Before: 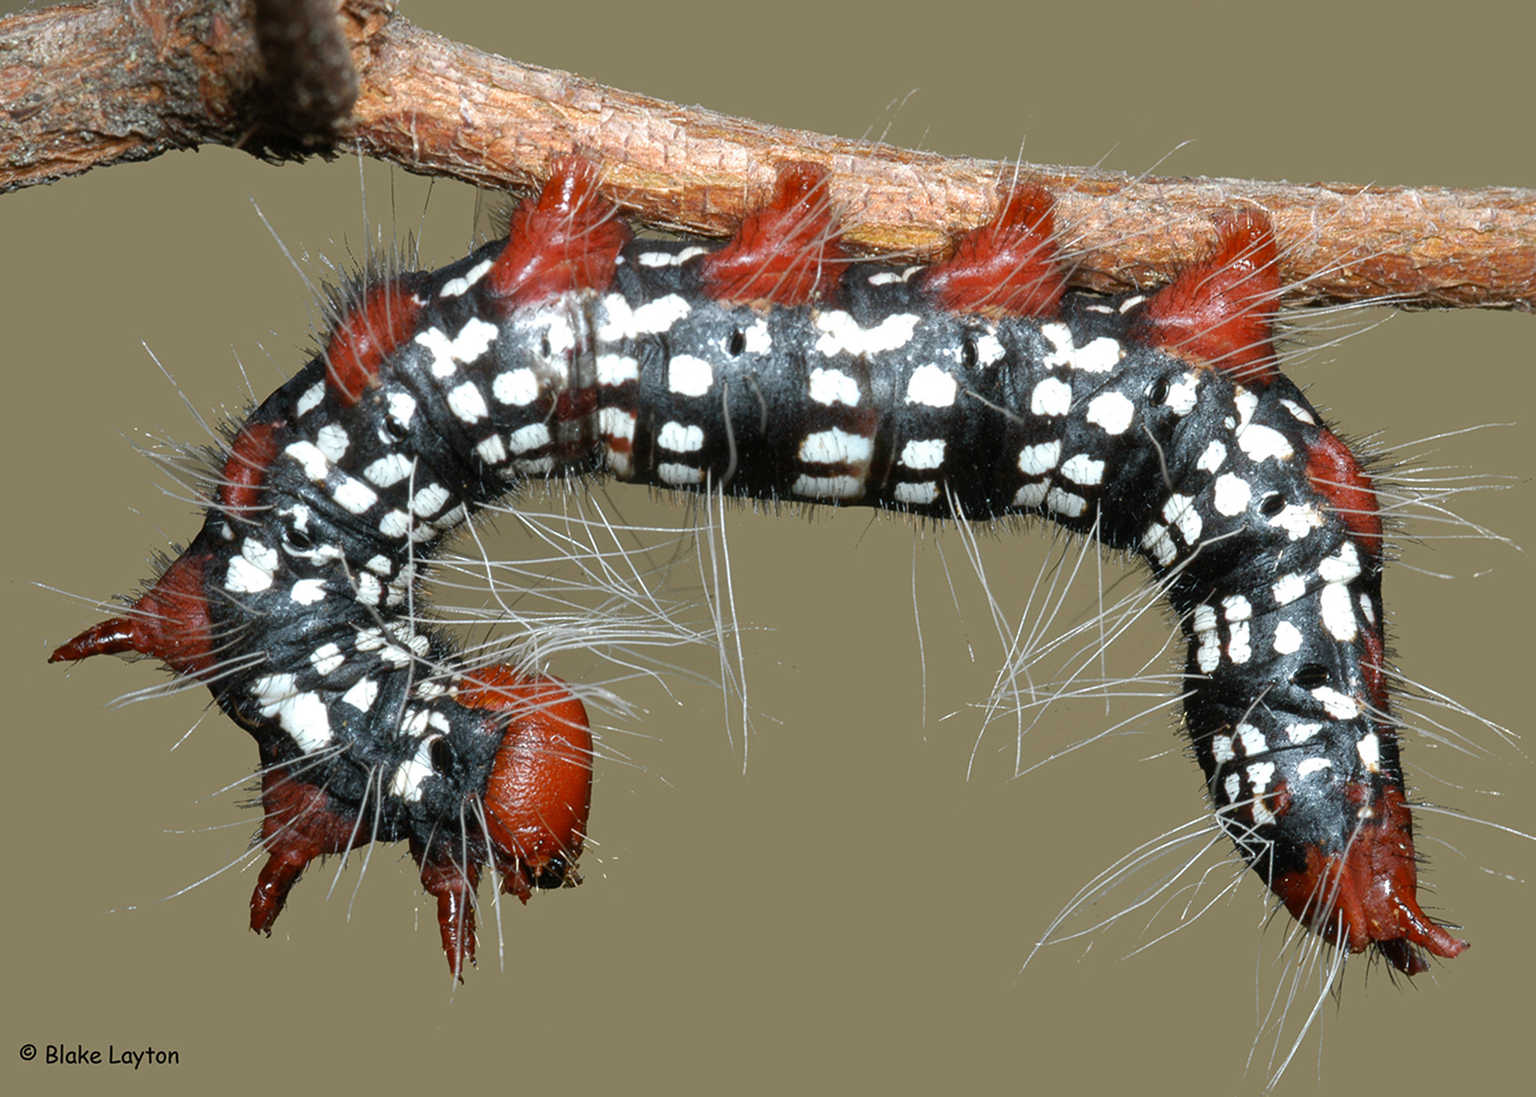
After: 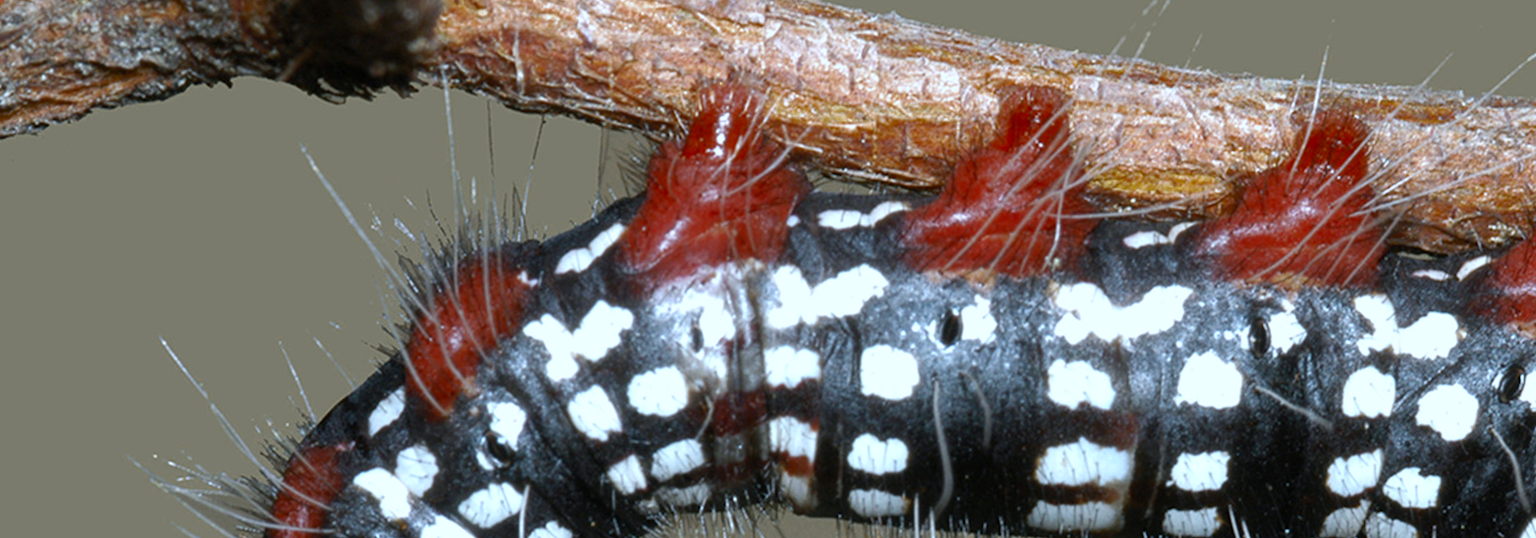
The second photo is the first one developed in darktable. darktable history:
rotate and perspective: rotation -1°, crop left 0.011, crop right 0.989, crop top 0.025, crop bottom 0.975
color zones: curves: ch0 [(0.11, 0.396) (0.195, 0.36) (0.25, 0.5) (0.303, 0.412) (0.357, 0.544) (0.75, 0.5) (0.967, 0.328)]; ch1 [(0, 0.468) (0.112, 0.512) (0.202, 0.6) (0.25, 0.5) (0.307, 0.352) (0.357, 0.544) (0.75, 0.5) (0.963, 0.524)]
crop: left 0.579%, top 7.627%, right 23.167%, bottom 54.275%
white balance: red 0.931, blue 1.11
